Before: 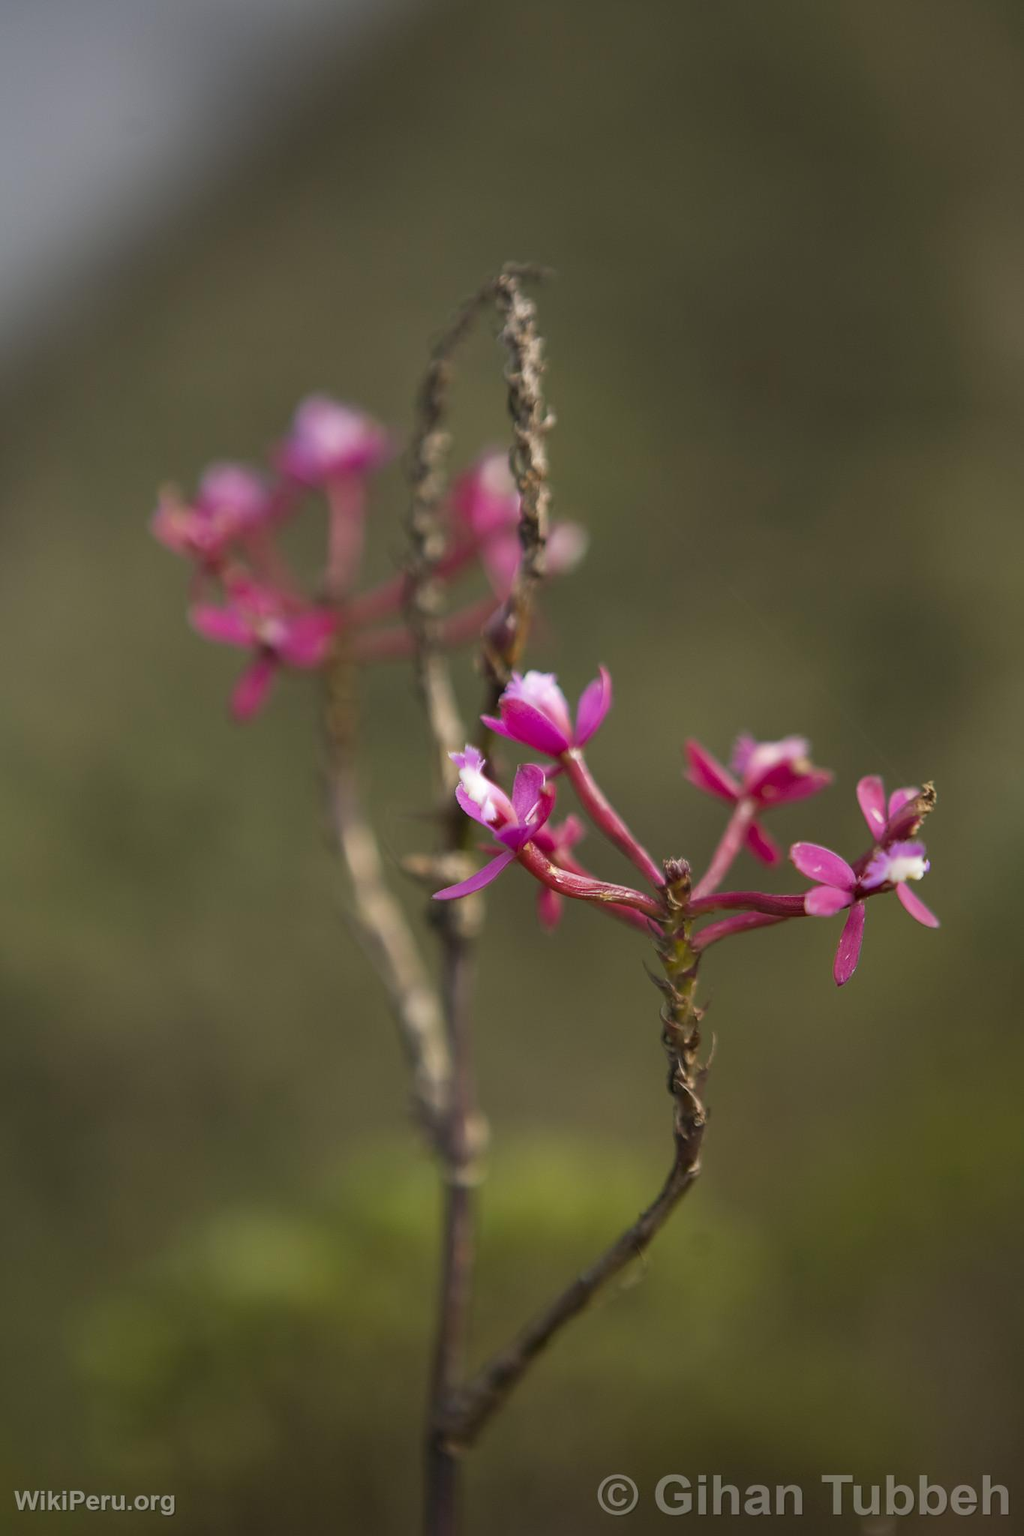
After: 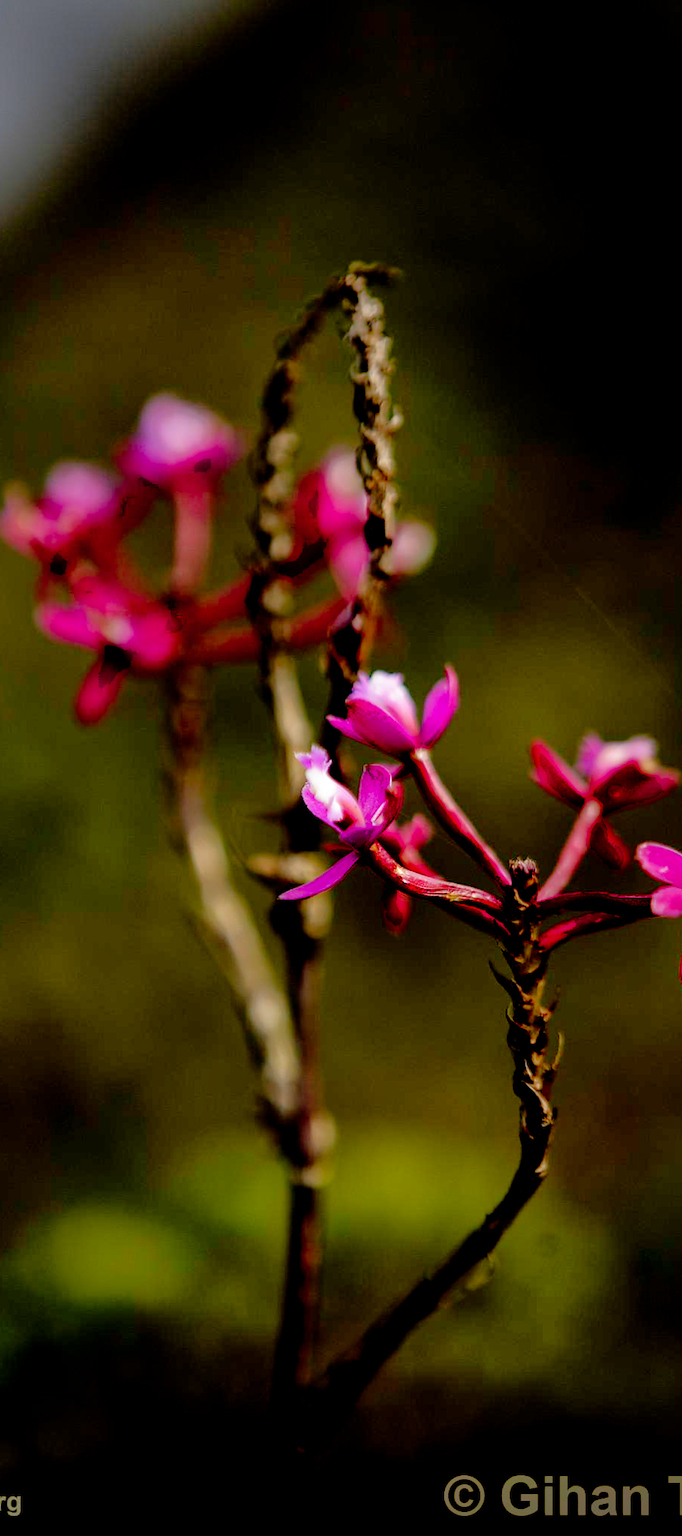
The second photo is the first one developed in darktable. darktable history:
exposure: black level correction 0.047, exposure 0.013 EV, compensate highlight preservation false
crop and rotate: left 15.055%, right 18.278%
filmic rgb: black relative exposure -5.5 EV, white relative exposure 2.5 EV, threshold 3 EV, target black luminance 0%, hardness 4.51, latitude 67.35%, contrast 1.453, shadows ↔ highlights balance -3.52%, preserve chrominance no, color science v4 (2020), contrast in shadows soft, enable highlight reconstruction true
shadows and highlights: on, module defaults
